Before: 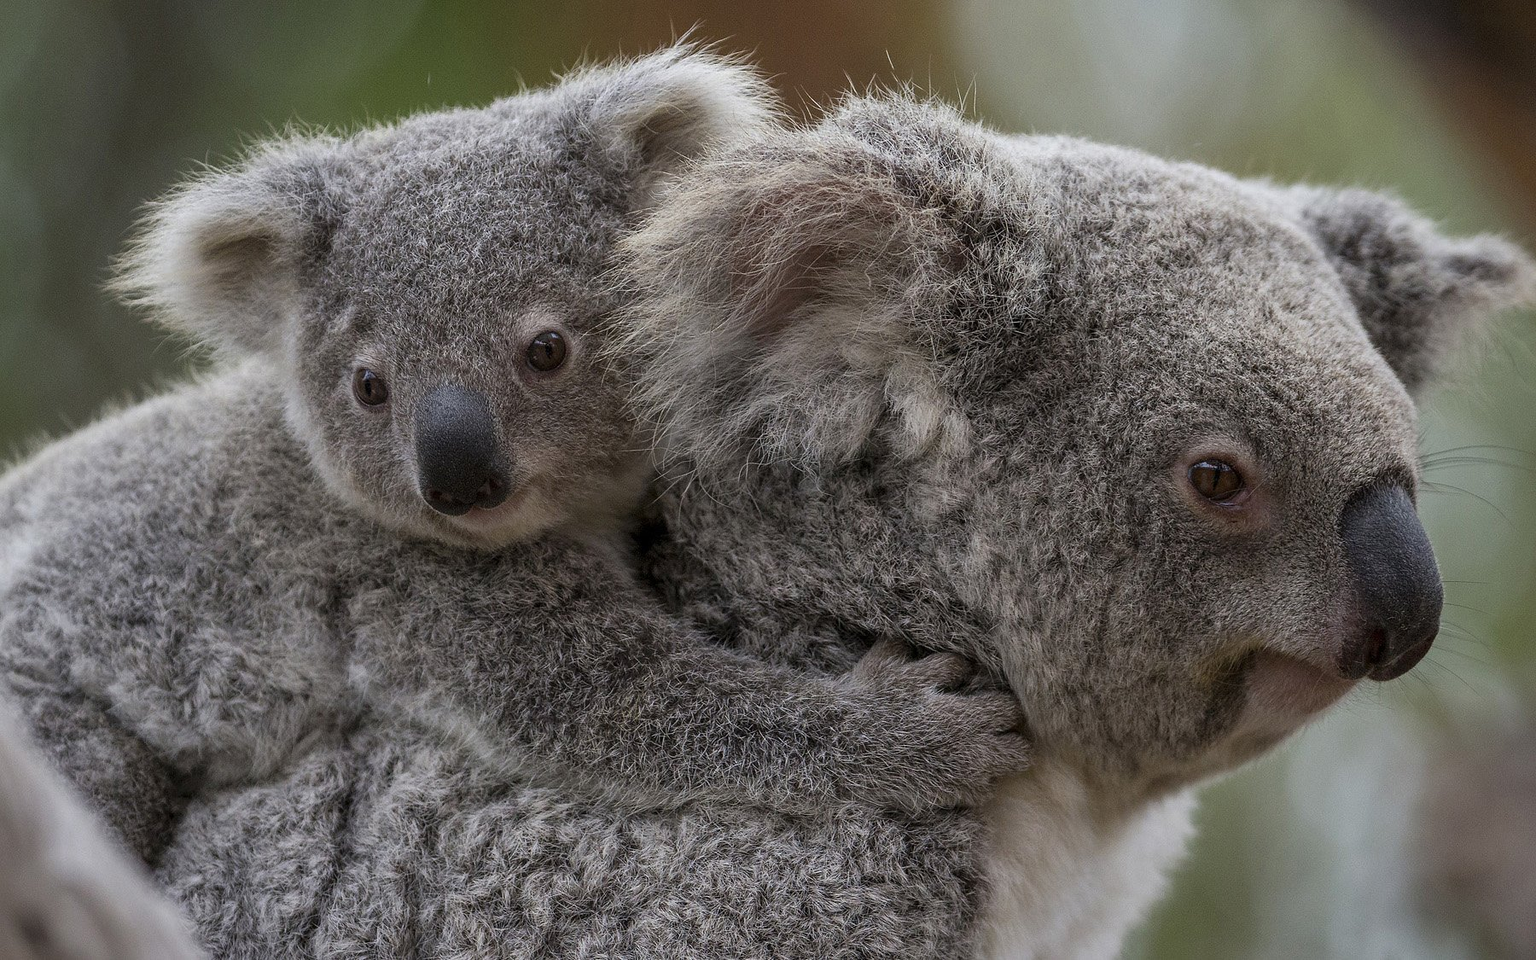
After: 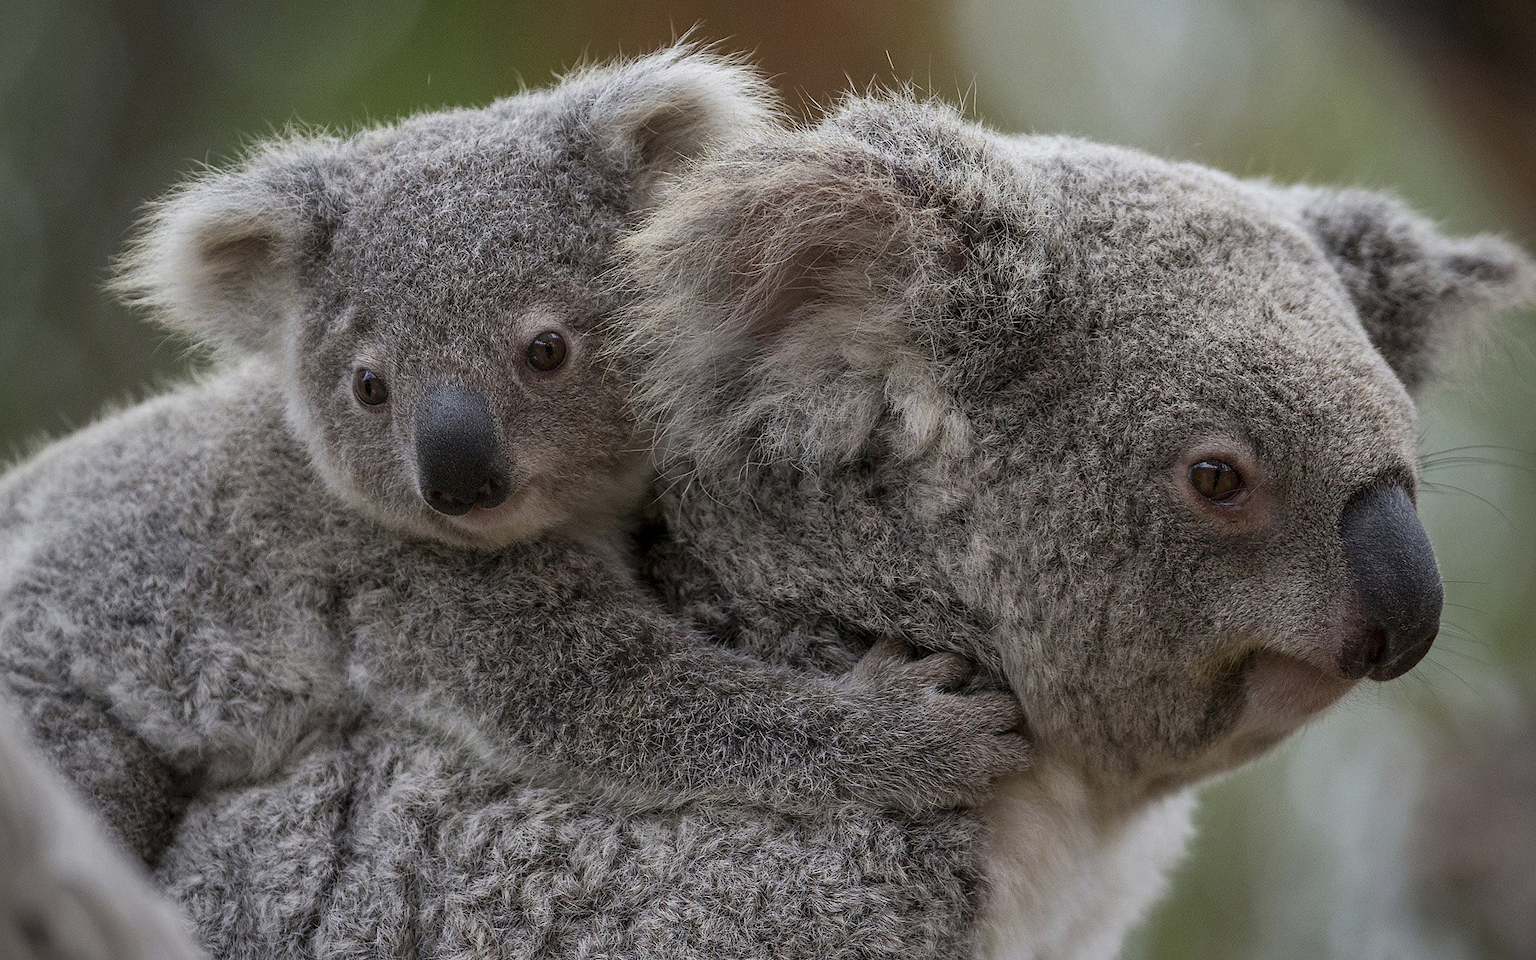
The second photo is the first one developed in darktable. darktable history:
vignetting: fall-off radius 82.43%
